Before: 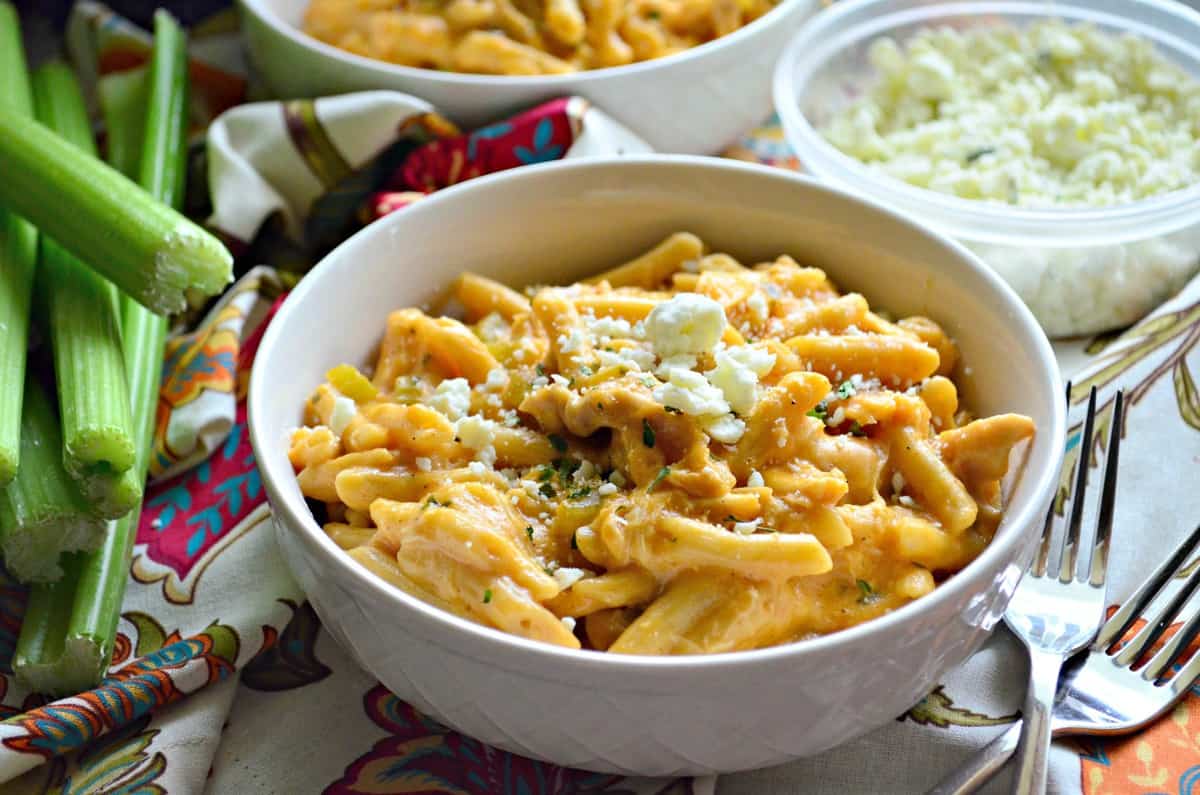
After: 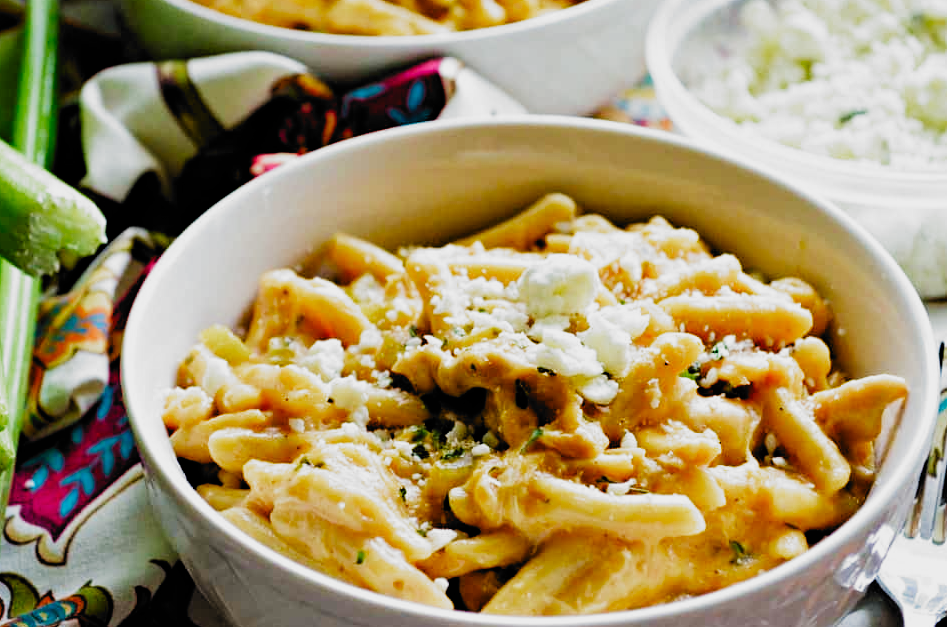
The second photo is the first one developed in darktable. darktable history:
crop and rotate: left 10.66%, top 4.984%, right 10.353%, bottom 16.145%
velvia: on, module defaults
filmic rgb: black relative exposure -5 EV, white relative exposure 3.54 EV, hardness 3.19, contrast 1.403, highlights saturation mix -28.59%, add noise in highlights 0.001, preserve chrominance no, color science v3 (2019), use custom middle-gray values true, contrast in highlights soft
